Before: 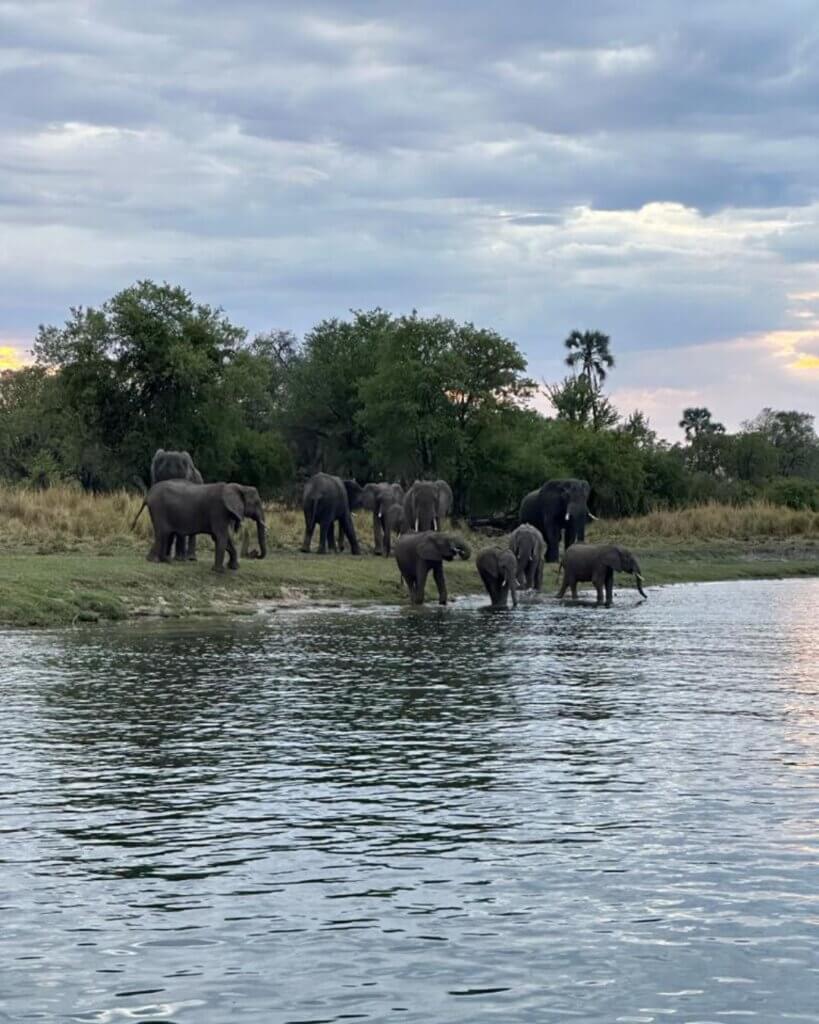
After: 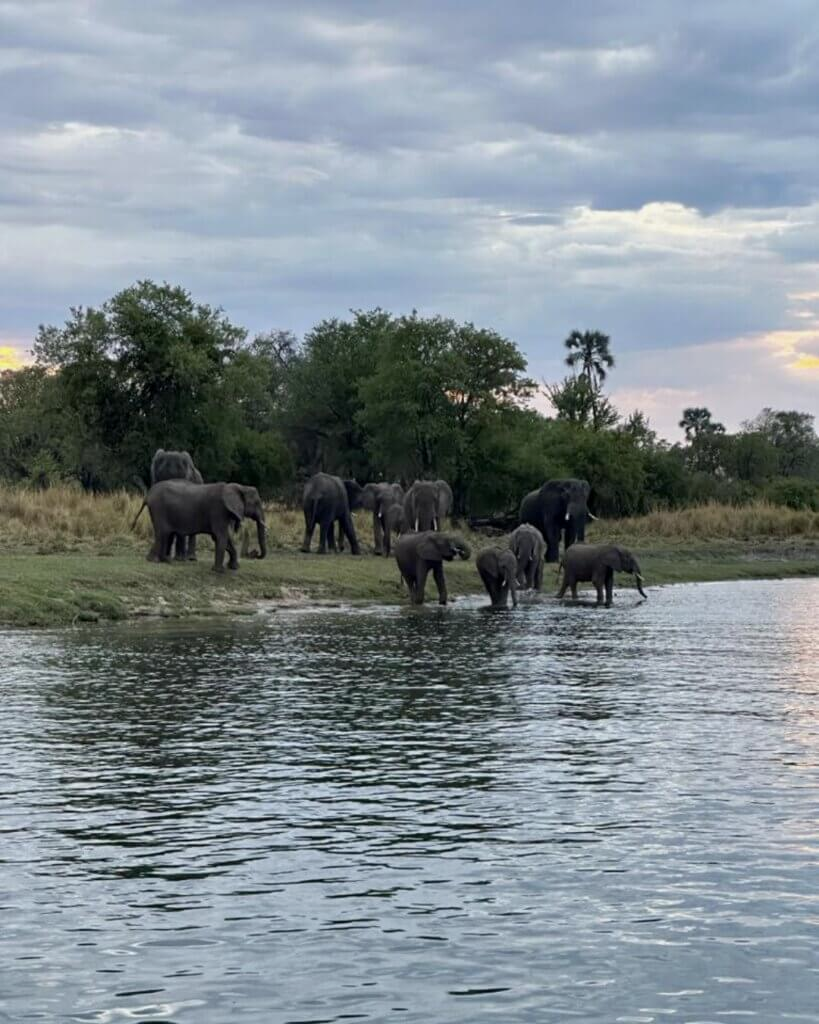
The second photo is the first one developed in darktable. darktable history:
exposure: black level correction 0.001, exposure -0.125 EV, compensate exposure bias true, compensate highlight preservation false
contrast brightness saturation: saturation -0.05
